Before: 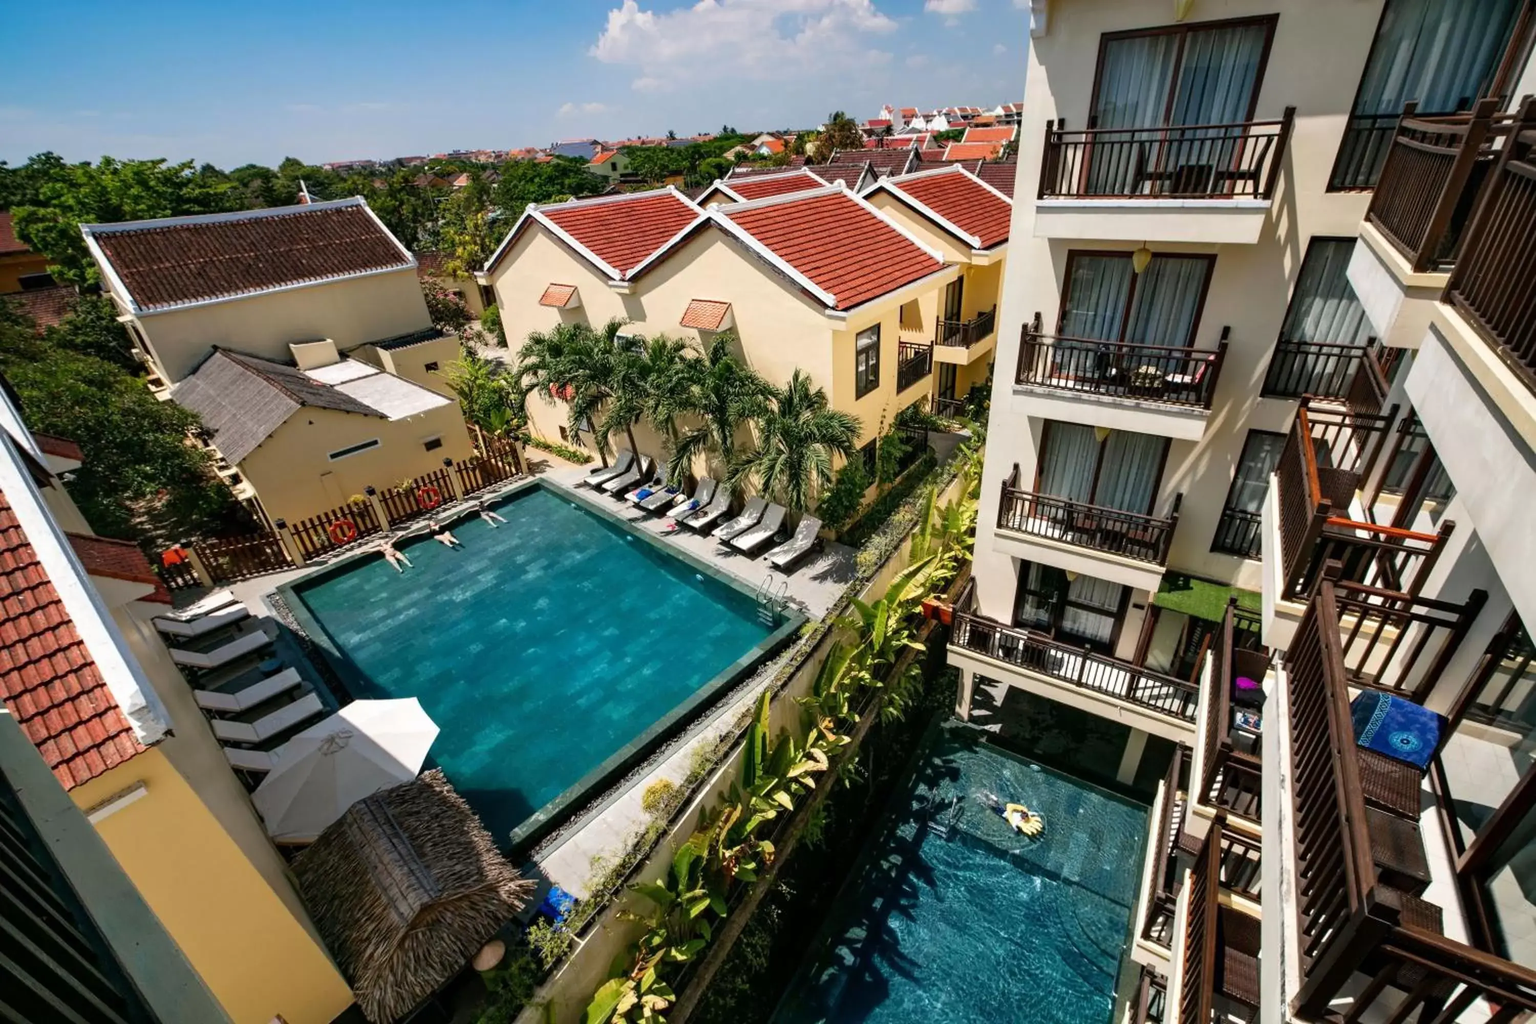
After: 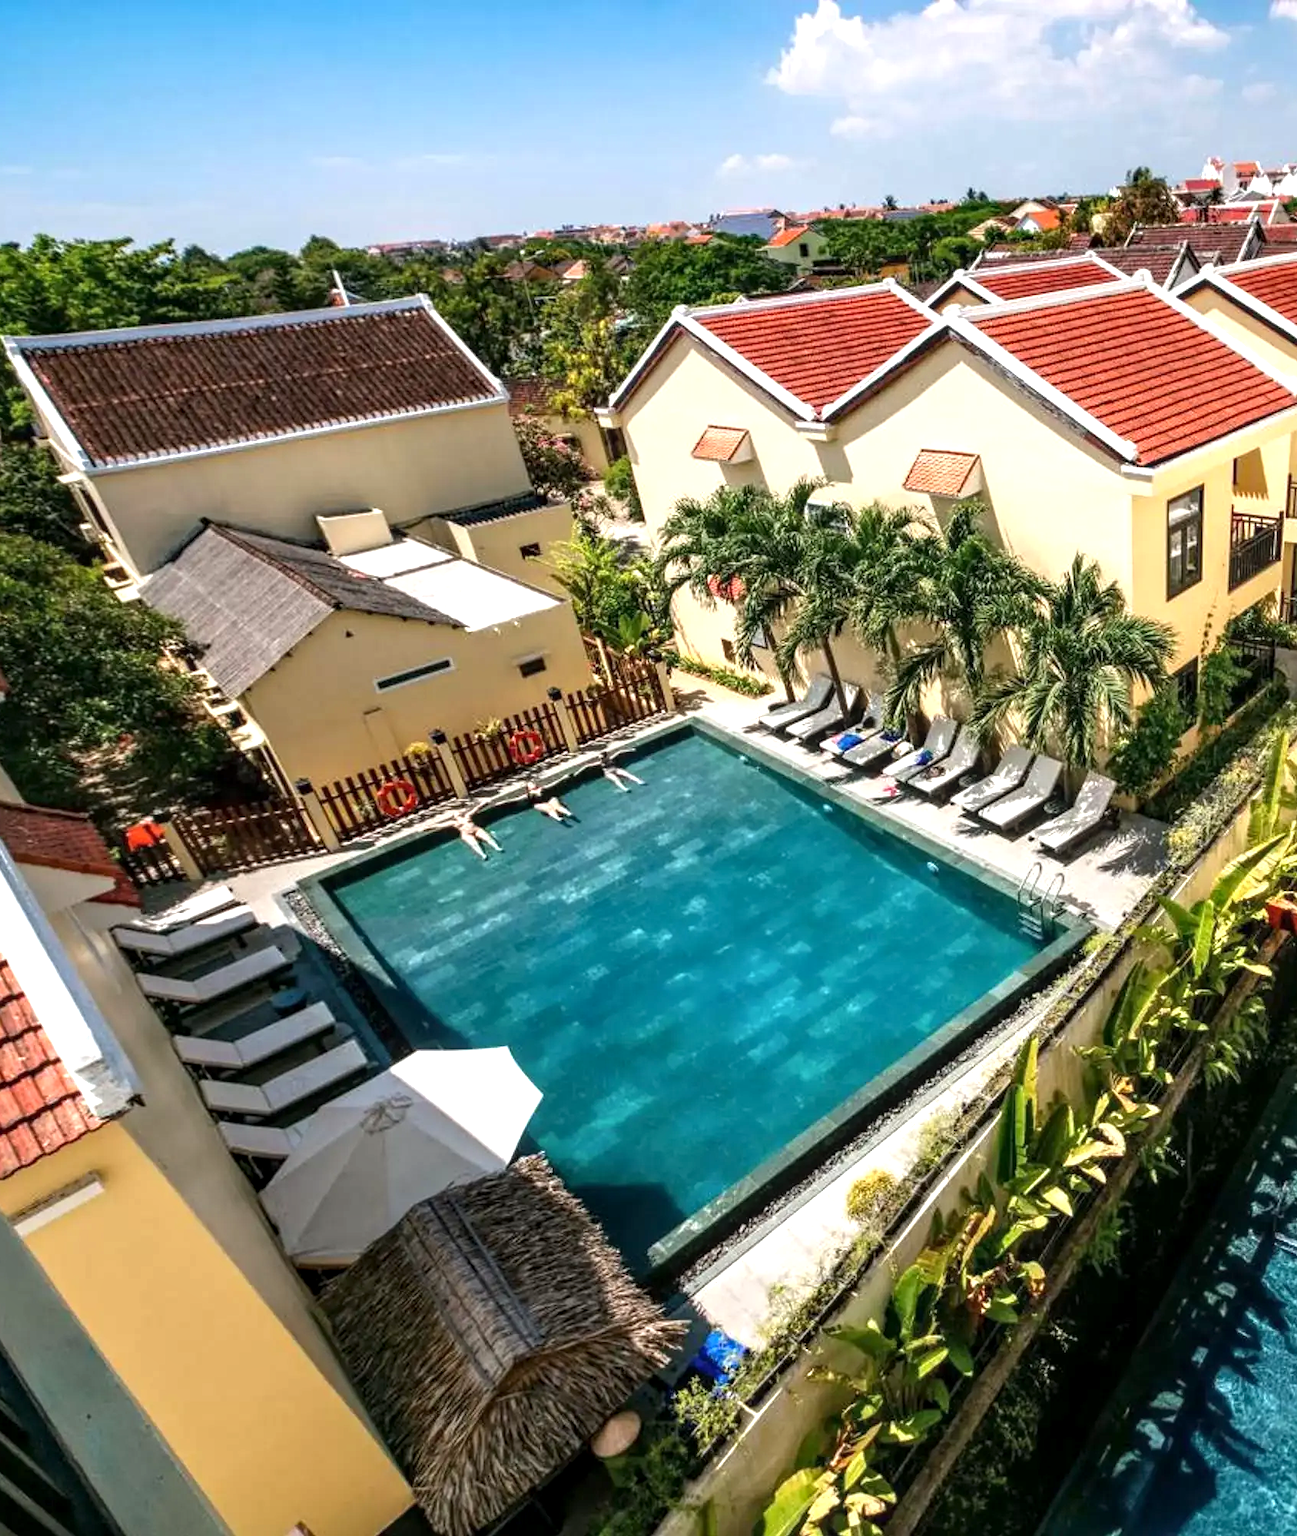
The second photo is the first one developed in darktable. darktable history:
local contrast: on, module defaults
exposure: exposure 0.661 EV, compensate highlight preservation false
crop: left 5.114%, right 38.589%
